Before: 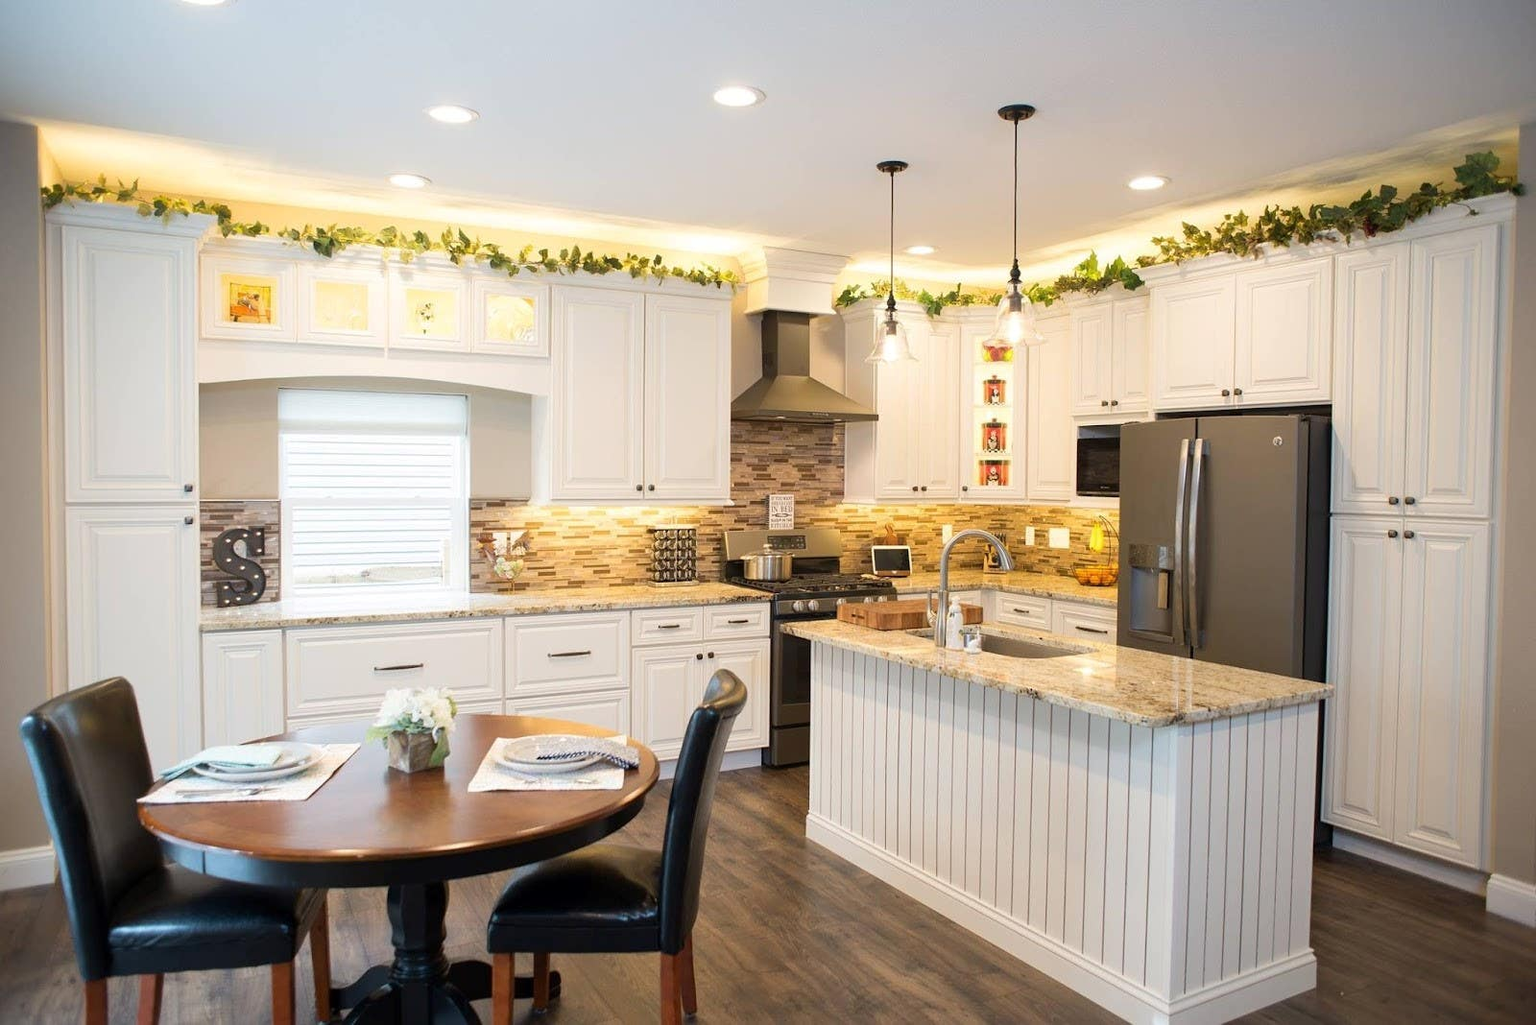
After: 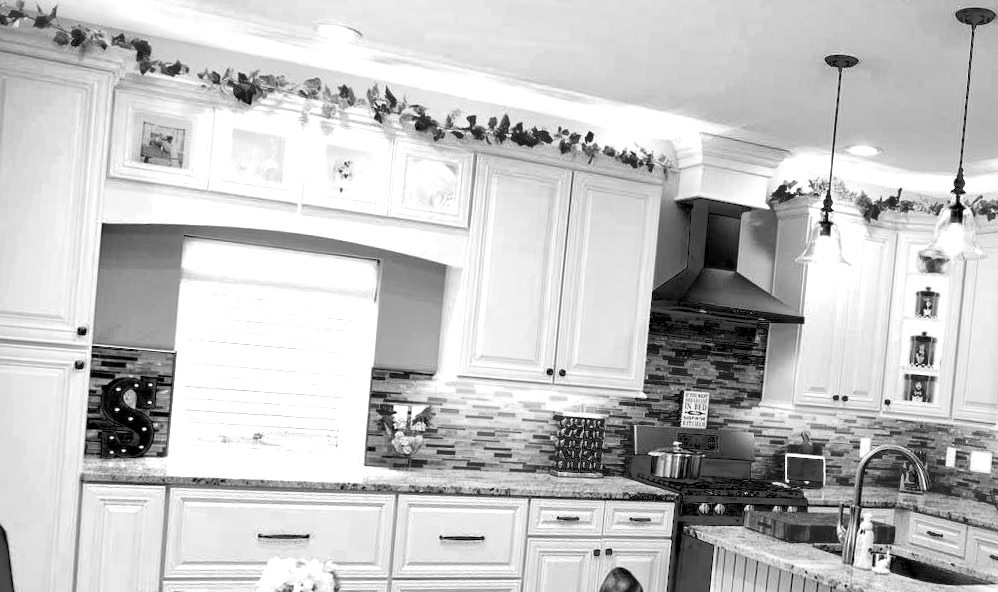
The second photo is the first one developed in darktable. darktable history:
tone equalizer: on, module defaults
white balance: red 0.871, blue 1.249
filmic rgb: black relative exposure -8.2 EV, white relative exposure 2.2 EV, threshold 3 EV, hardness 7.11, latitude 75%, contrast 1.325, highlights saturation mix -2%, shadows ↔ highlights balance 30%, preserve chrominance RGB euclidean norm, color science v5 (2021), contrast in shadows safe, contrast in highlights safe, enable highlight reconstruction true
haze removal: compatibility mode true, adaptive false
exposure: black level correction 0.1, exposure -0.092 EV, compensate highlight preservation false
crop and rotate: angle -4.99°, left 2.122%, top 6.945%, right 27.566%, bottom 30.519%
local contrast: mode bilateral grid, contrast 25, coarseness 60, detail 151%, midtone range 0.2
monochrome: on, module defaults
